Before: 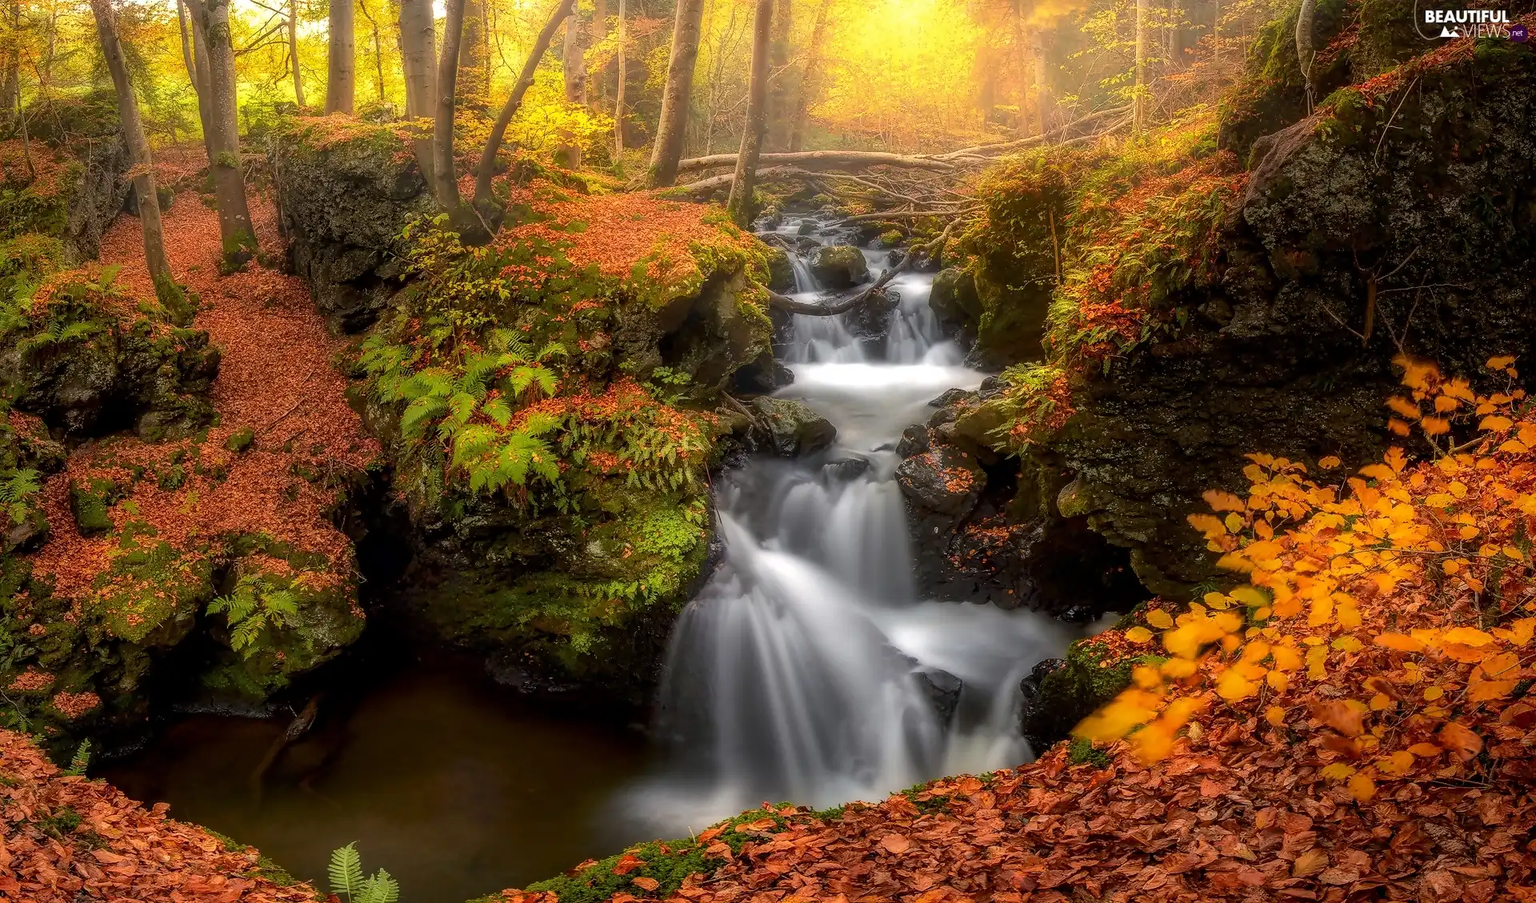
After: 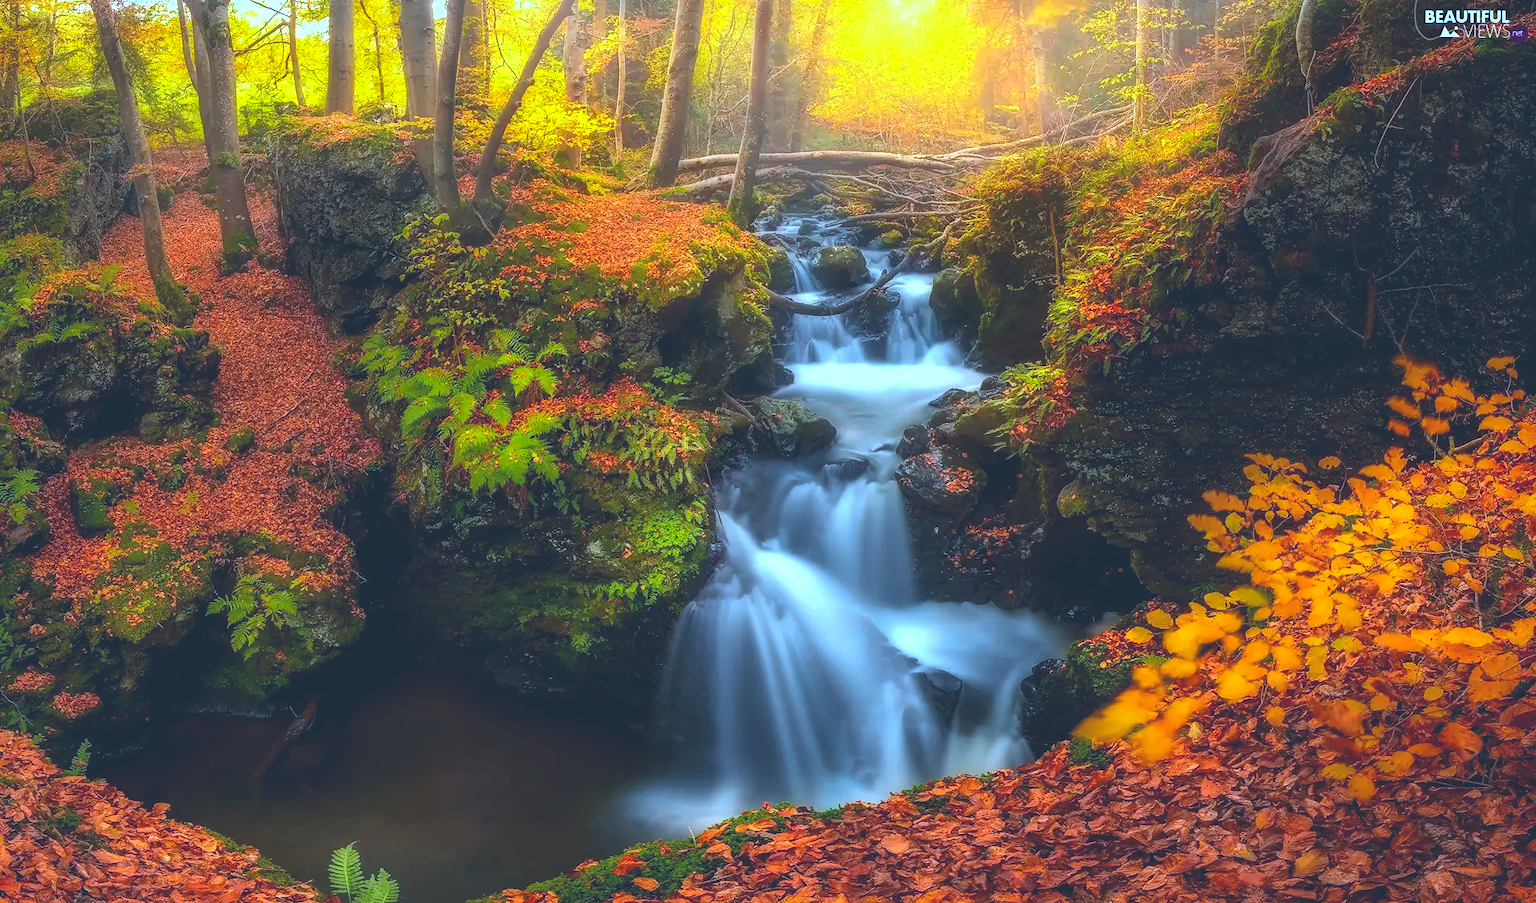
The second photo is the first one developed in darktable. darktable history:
color correction: highlights a* -9.44, highlights b* -22.57
color balance rgb: shadows lift › chroma 1.609%, shadows lift › hue 259.92°, linear chroma grading › global chroma 15.163%, perceptual saturation grading › global saturation 25.713%, perceptual brilliance grading › highlights 10.007%, perceptual brilliance grading › shadows -4.762%, global vibrance 20%
exposure: black level correction -0.028, compensate exposure bias true, compensate highlight preservation false
color calibration: gray › normalize channels true, x 0.37, y 0.377, temperature 4295.56 K, gamut compression 0.028
